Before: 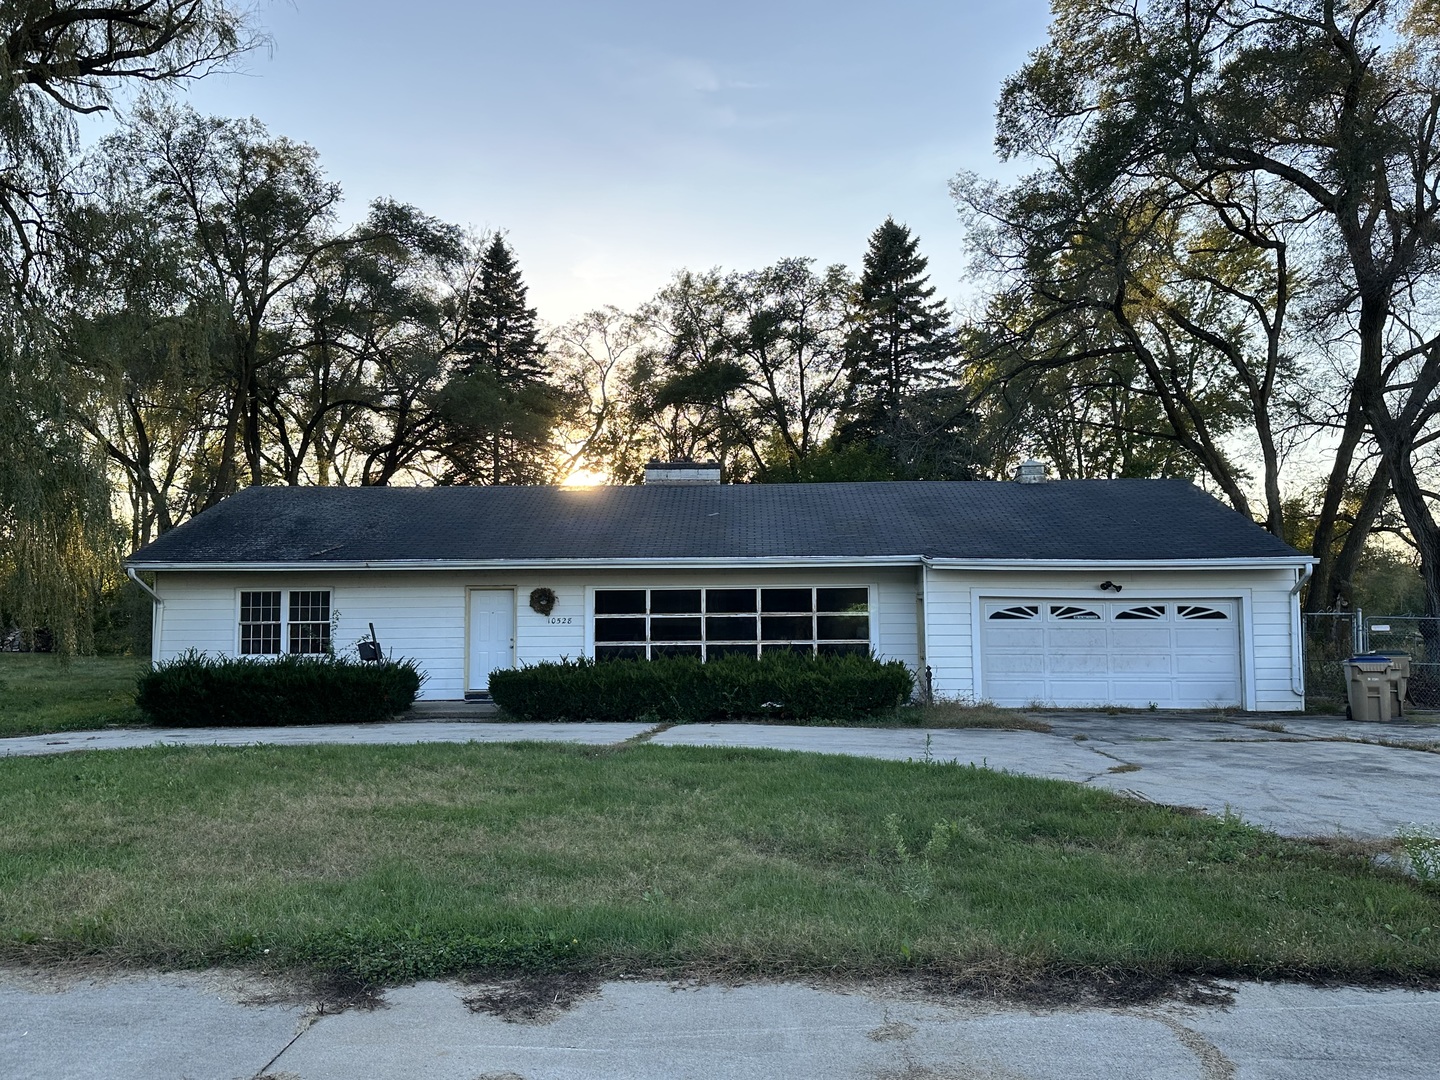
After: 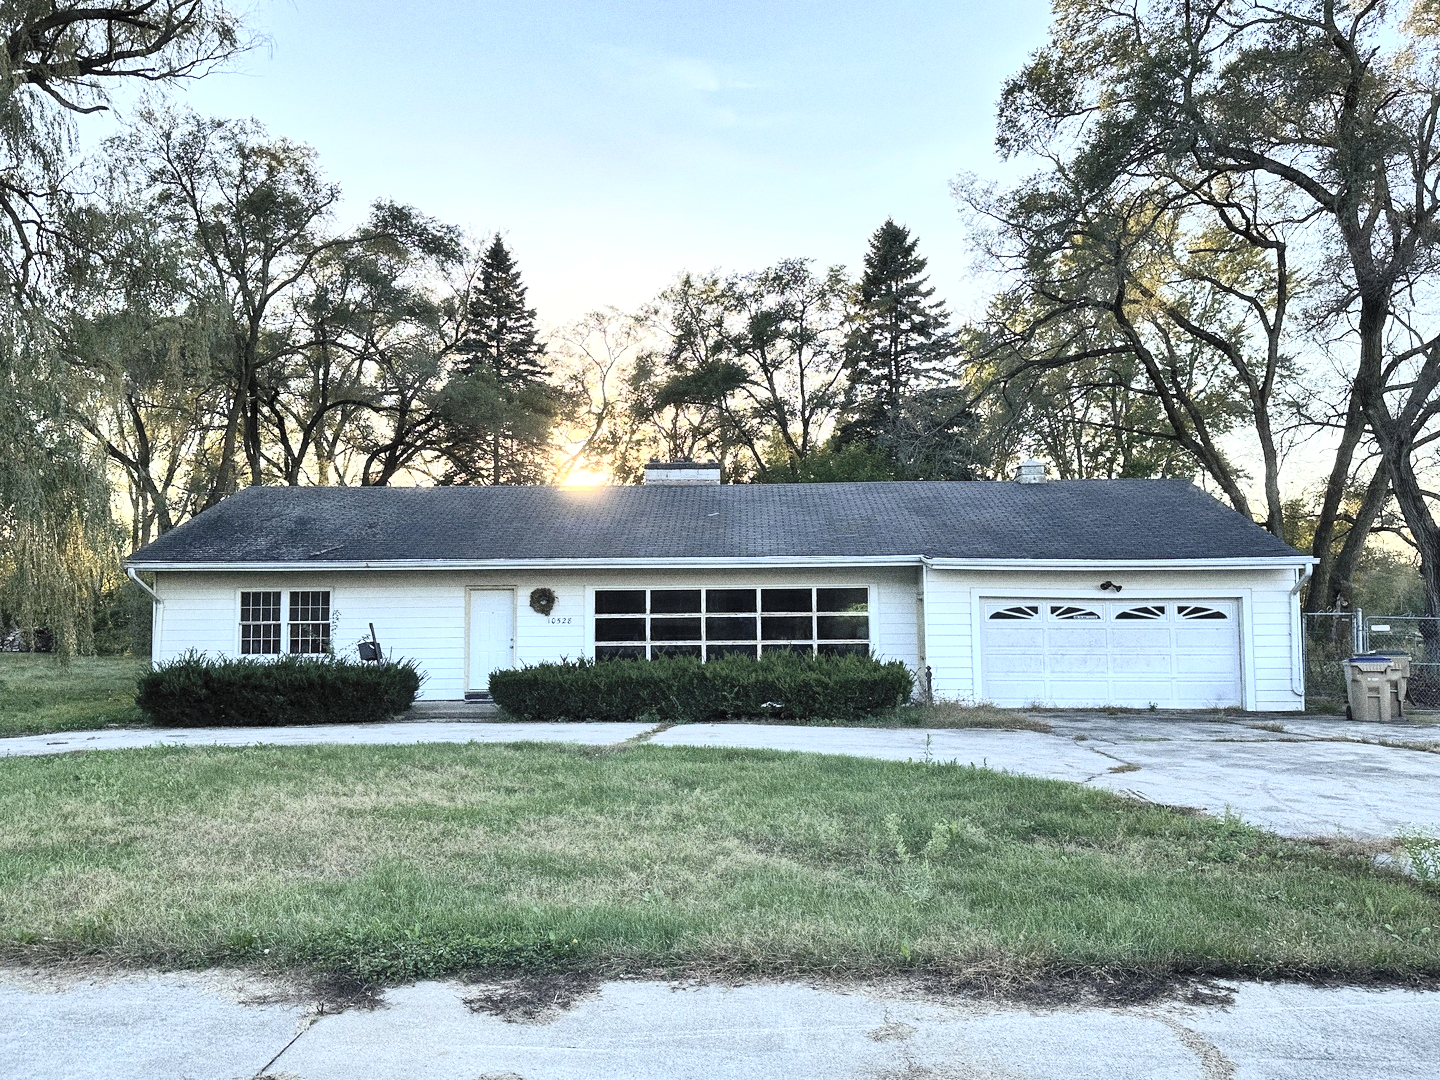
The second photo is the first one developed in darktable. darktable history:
shadows and highlights: soften with gaussian
global tonemap: drago (1, 100), detail 1
grain: coarseness 0.09 ISO, strength 40%
contrast brightness saturation: contrast 0.39, brightness 0.53
